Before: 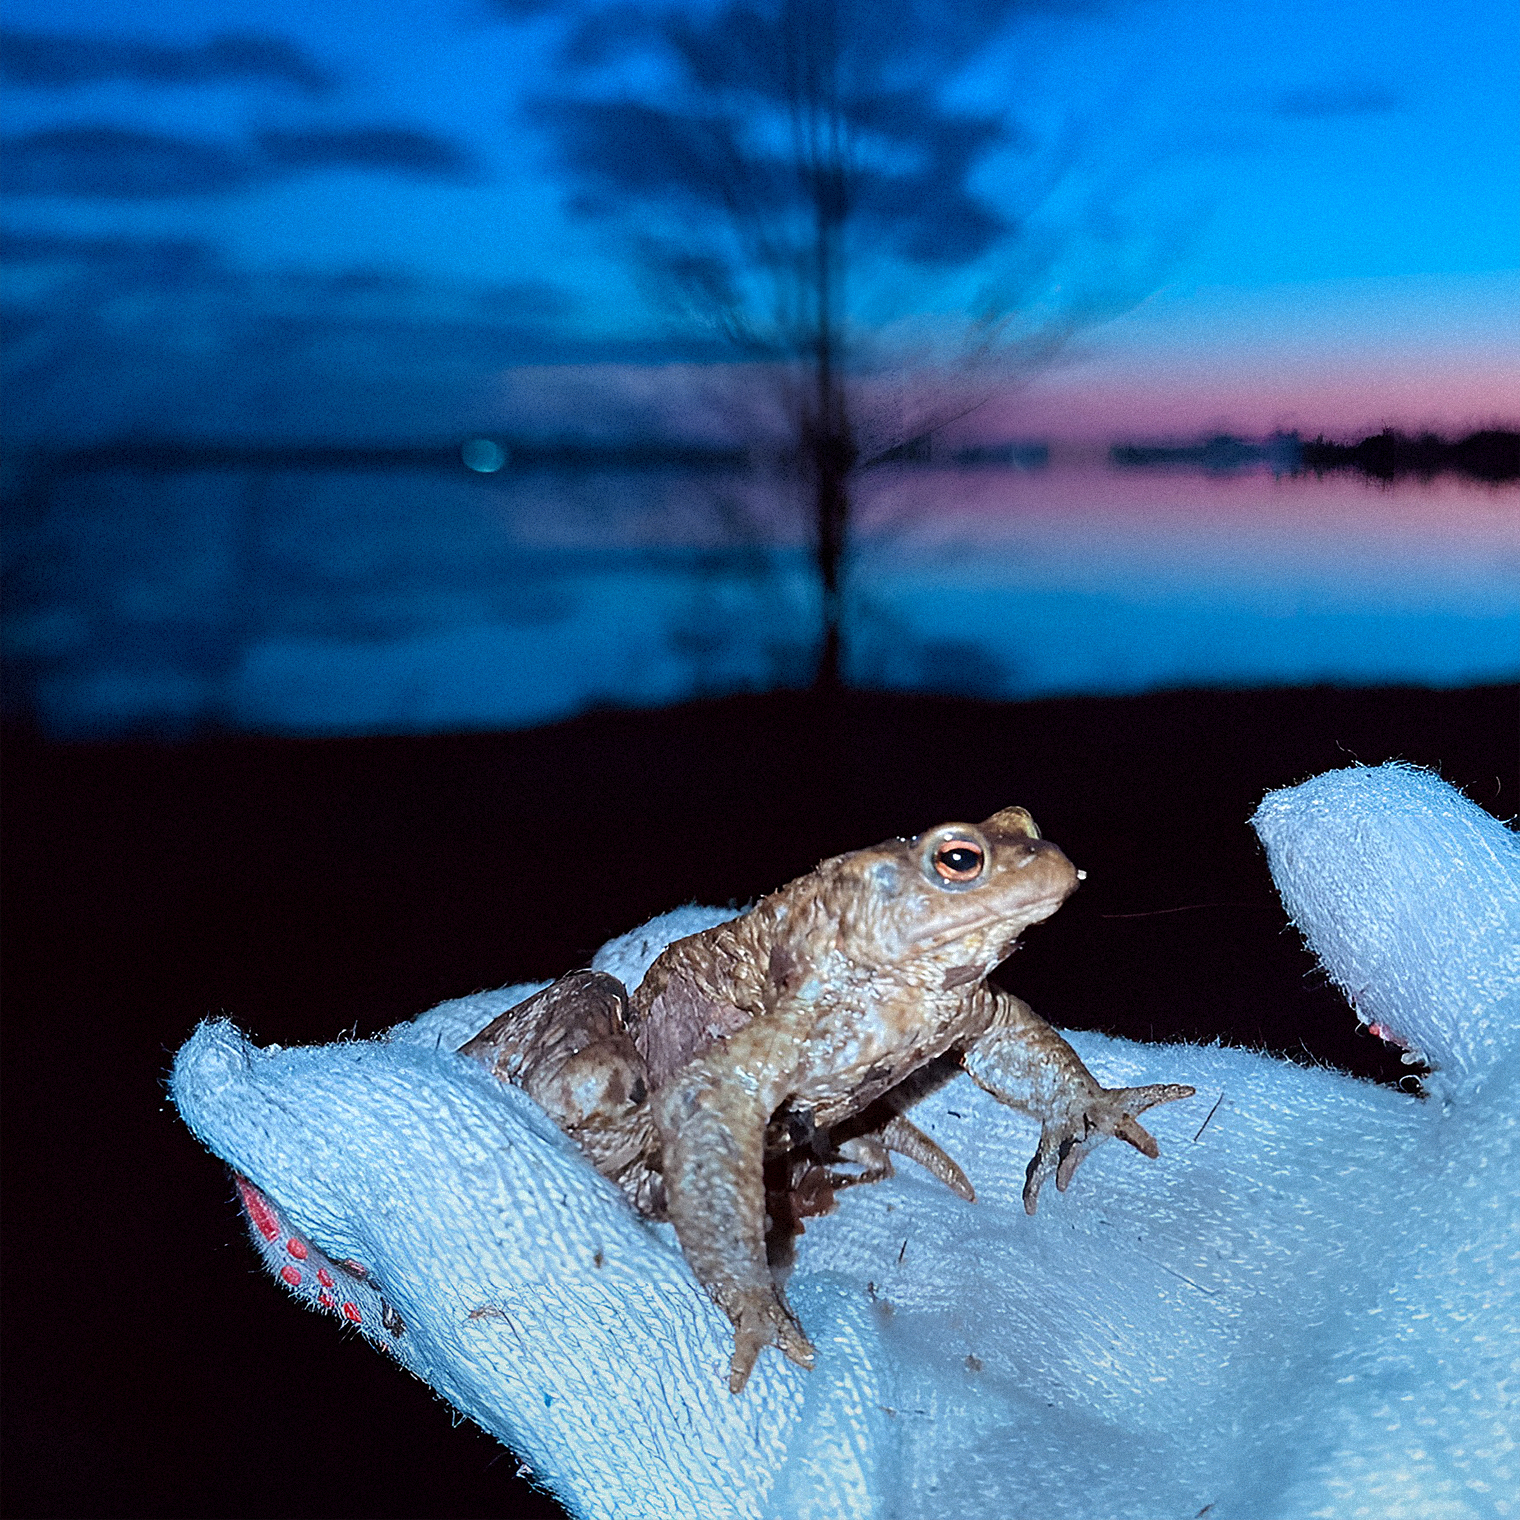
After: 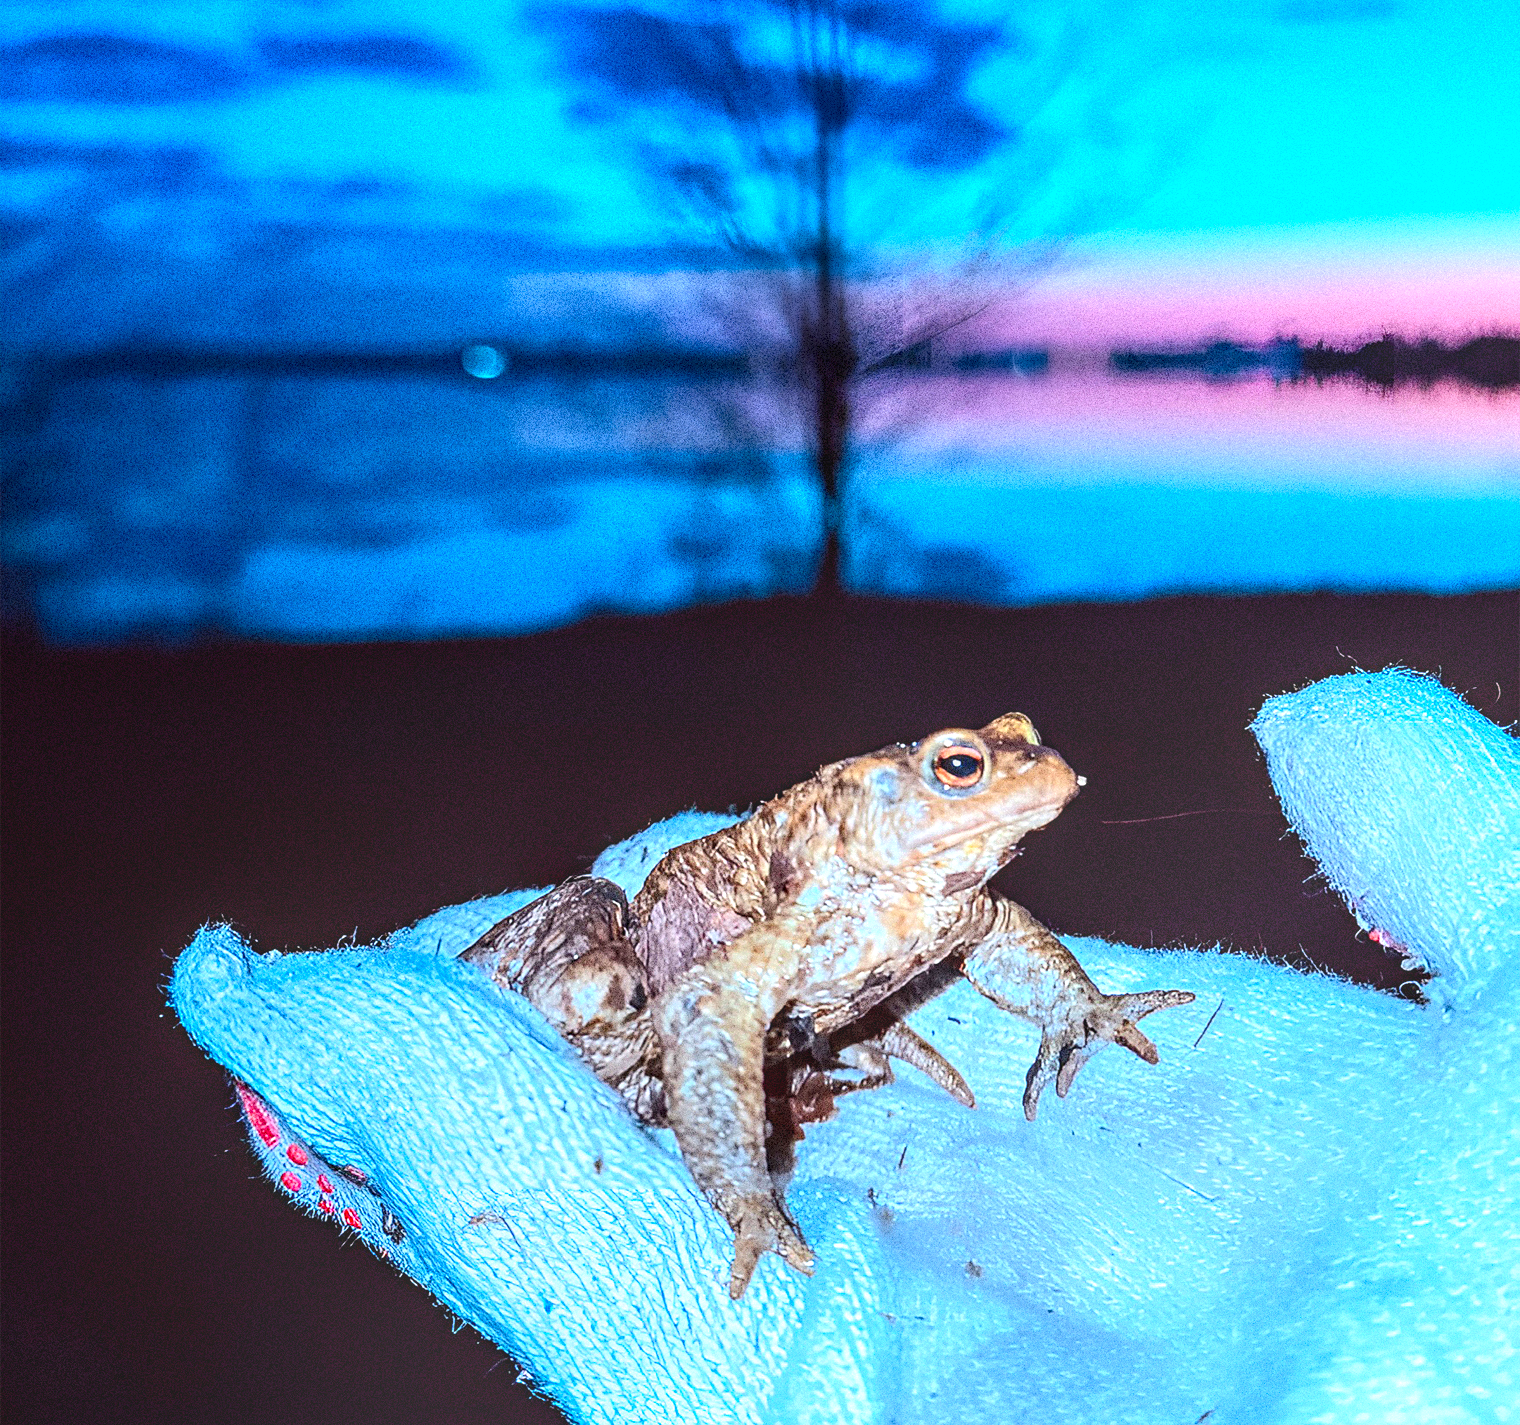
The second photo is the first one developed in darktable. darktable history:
contrast brightness saturation: contrast 0.231, brightness 0.106, saturation 0.29
crop and rotate: top 6.218%
local contrast: highlights 2%, shadows 2%, detail 134%
exposure: black level correction -0.001, exposure 1.11 EV, compensate highlight preservation false
tone equalizer: smoothing diameter 24.91%, edges refinement/feathering 14.85, preserve details guided filter
